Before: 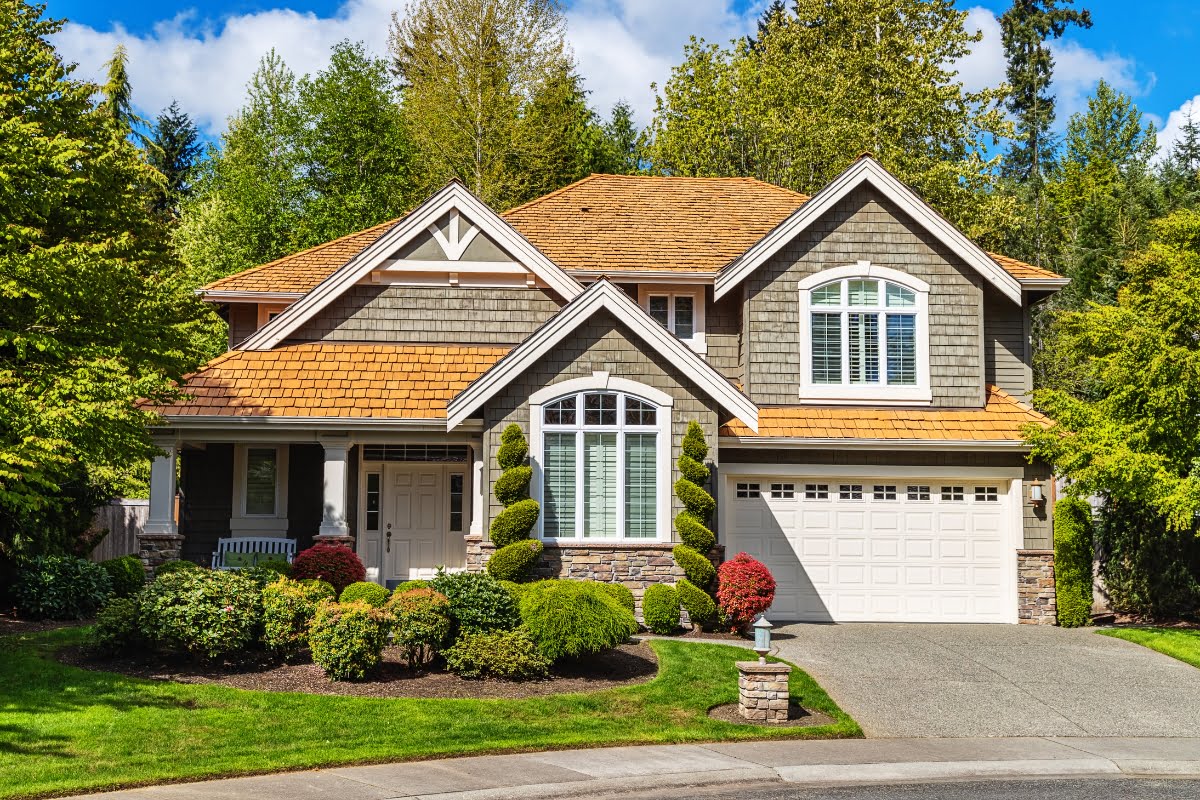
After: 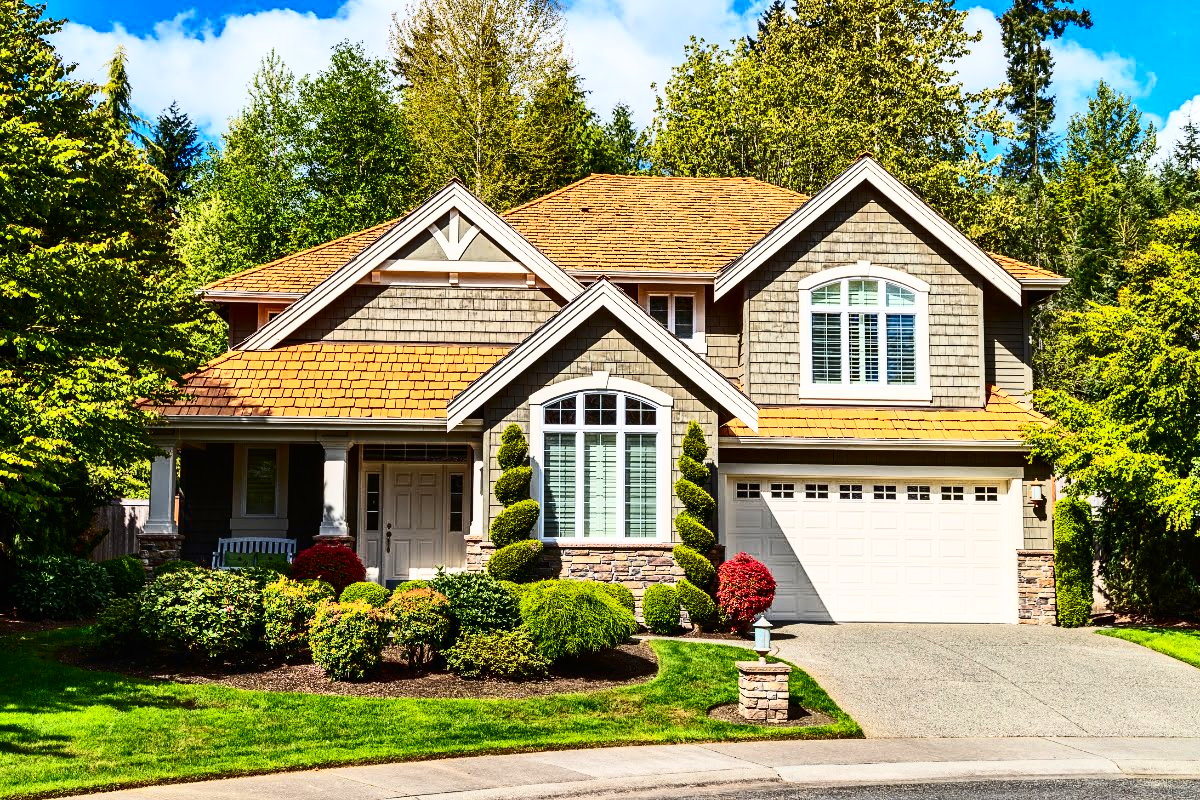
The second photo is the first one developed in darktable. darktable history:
contrast brightness saturation: contrast 0.414, brightness 0.049, saturation 0.249
